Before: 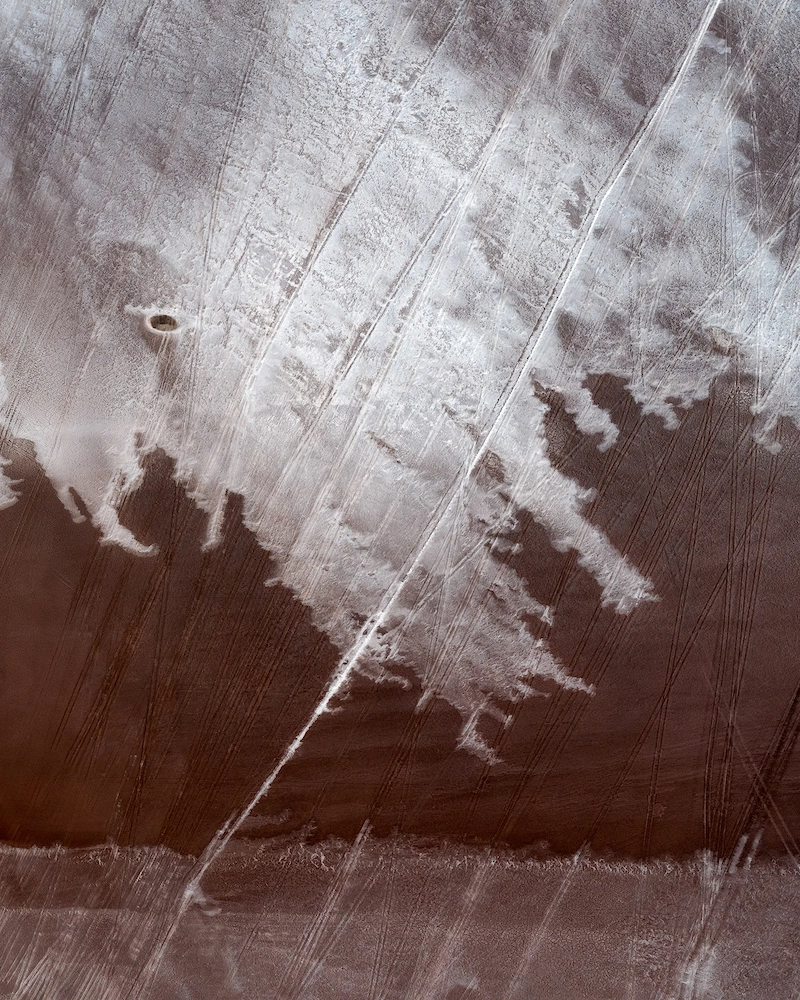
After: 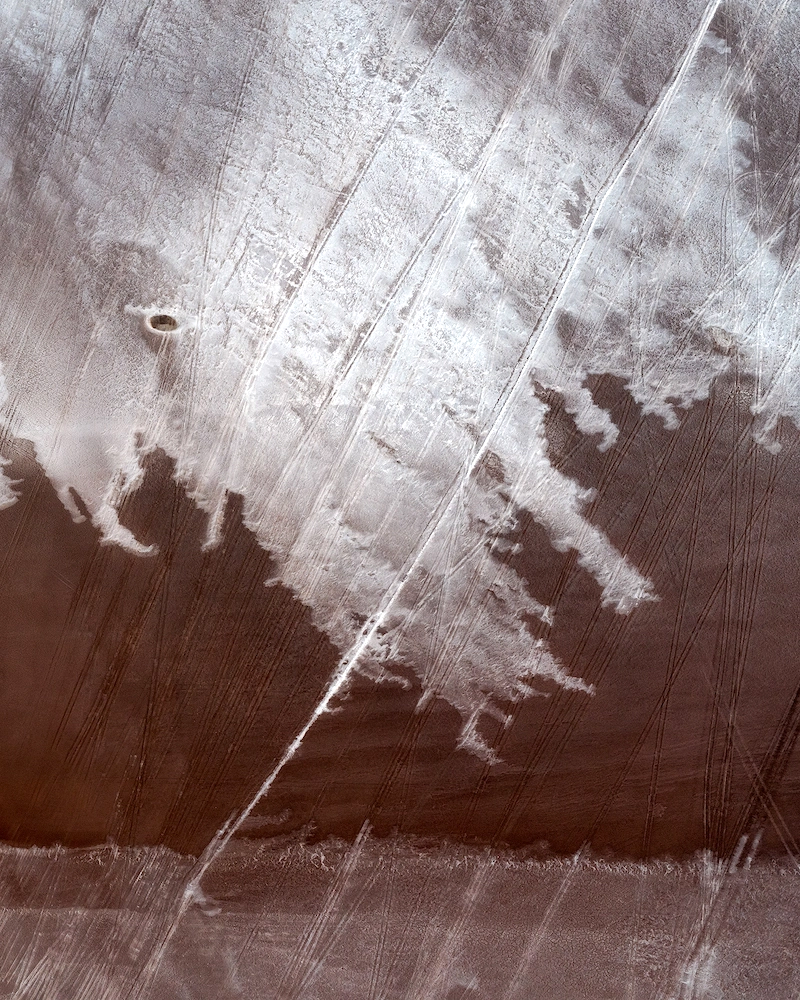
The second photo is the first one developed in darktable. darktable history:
exposure: exposure 0.263 EV, compensate exposure bias true, compensate highlight preservation false
